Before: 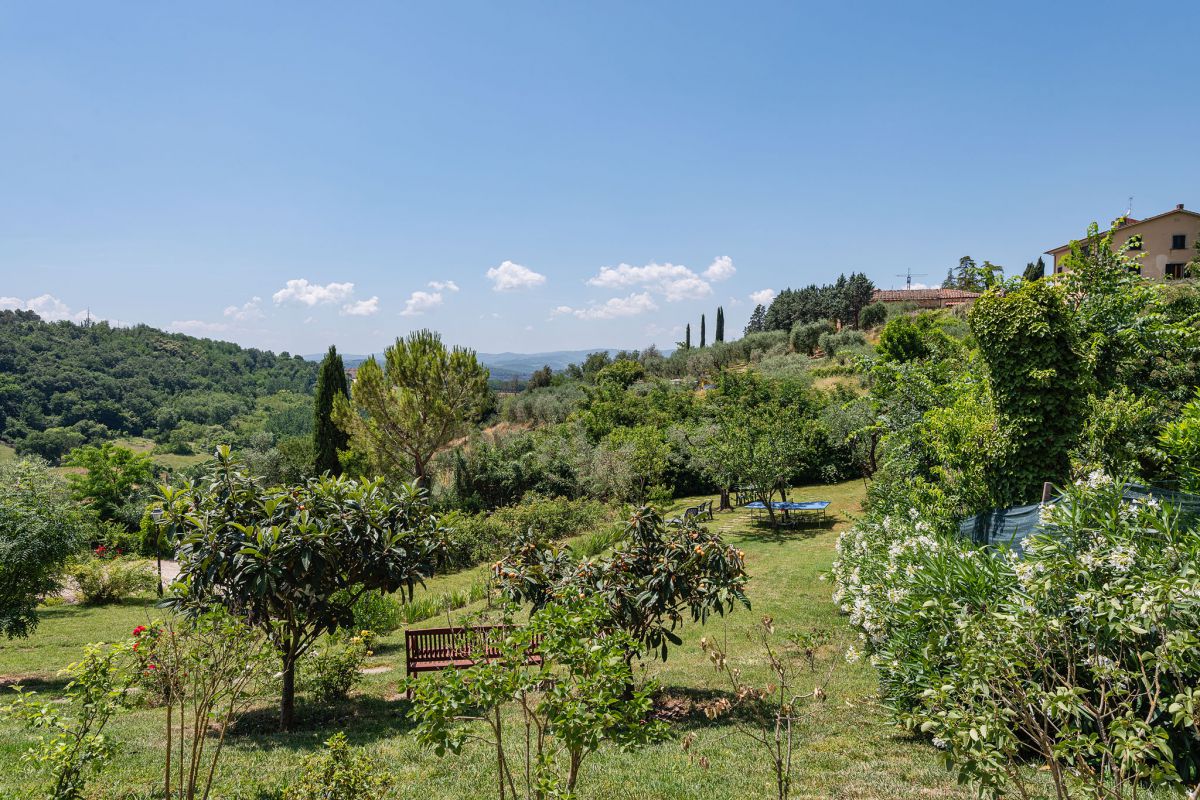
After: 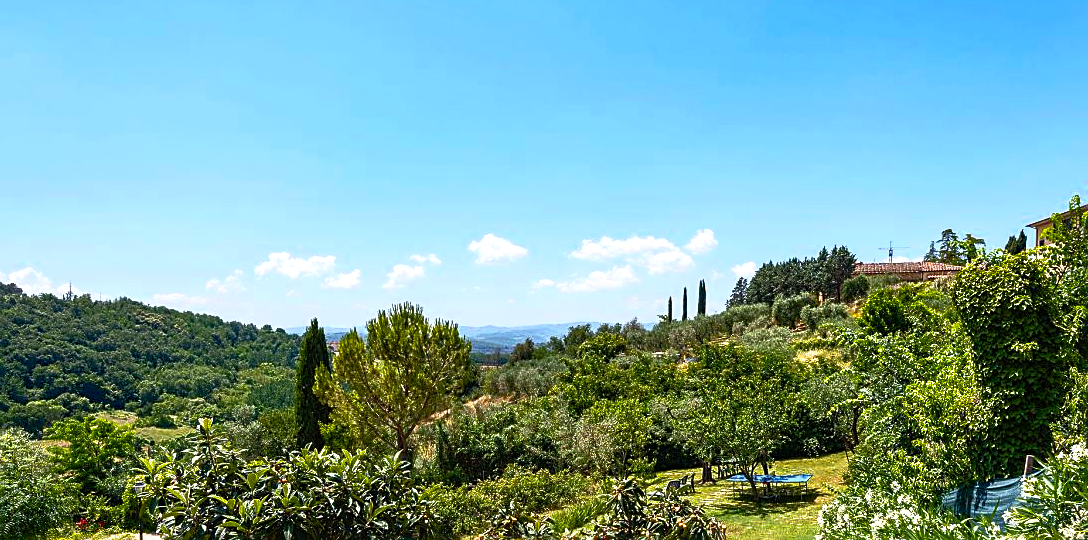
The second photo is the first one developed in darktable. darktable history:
sharpen: on, module defaults
shadows and highlights: on, module defaults
color balance rgb: linear chroma grading › shadows -2.2%, linear chroma grading › highlights -15%, linear chroma grading › global chroma -10%, linear chroma grading › mid-tones -10%, perceptual saturation grading › global saturation 45%, perceptual saturation grading › highlights -50%, perceptual saturation grading › shadows 30%, perceptual brilliance grading › global brilliance 18%, global vibrance 45%
tone curve: curves: ch0 [(0, 0) (0.56, 0.467) (0.846, 0.934) (1, 1)]
crop: left 1.509%, top 3.452%, right 7.696%, bottom 28.452%
